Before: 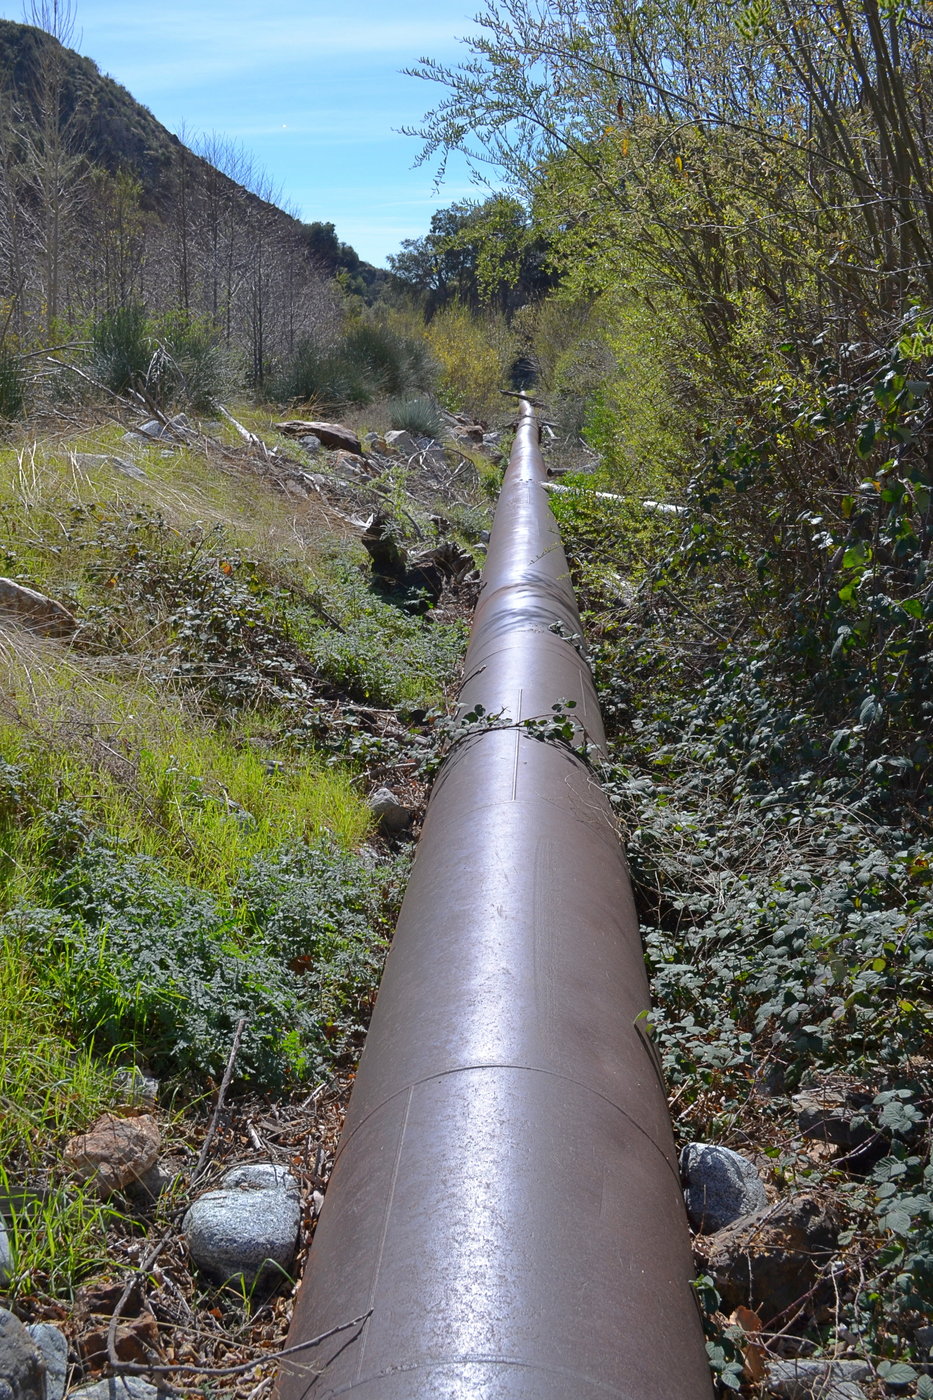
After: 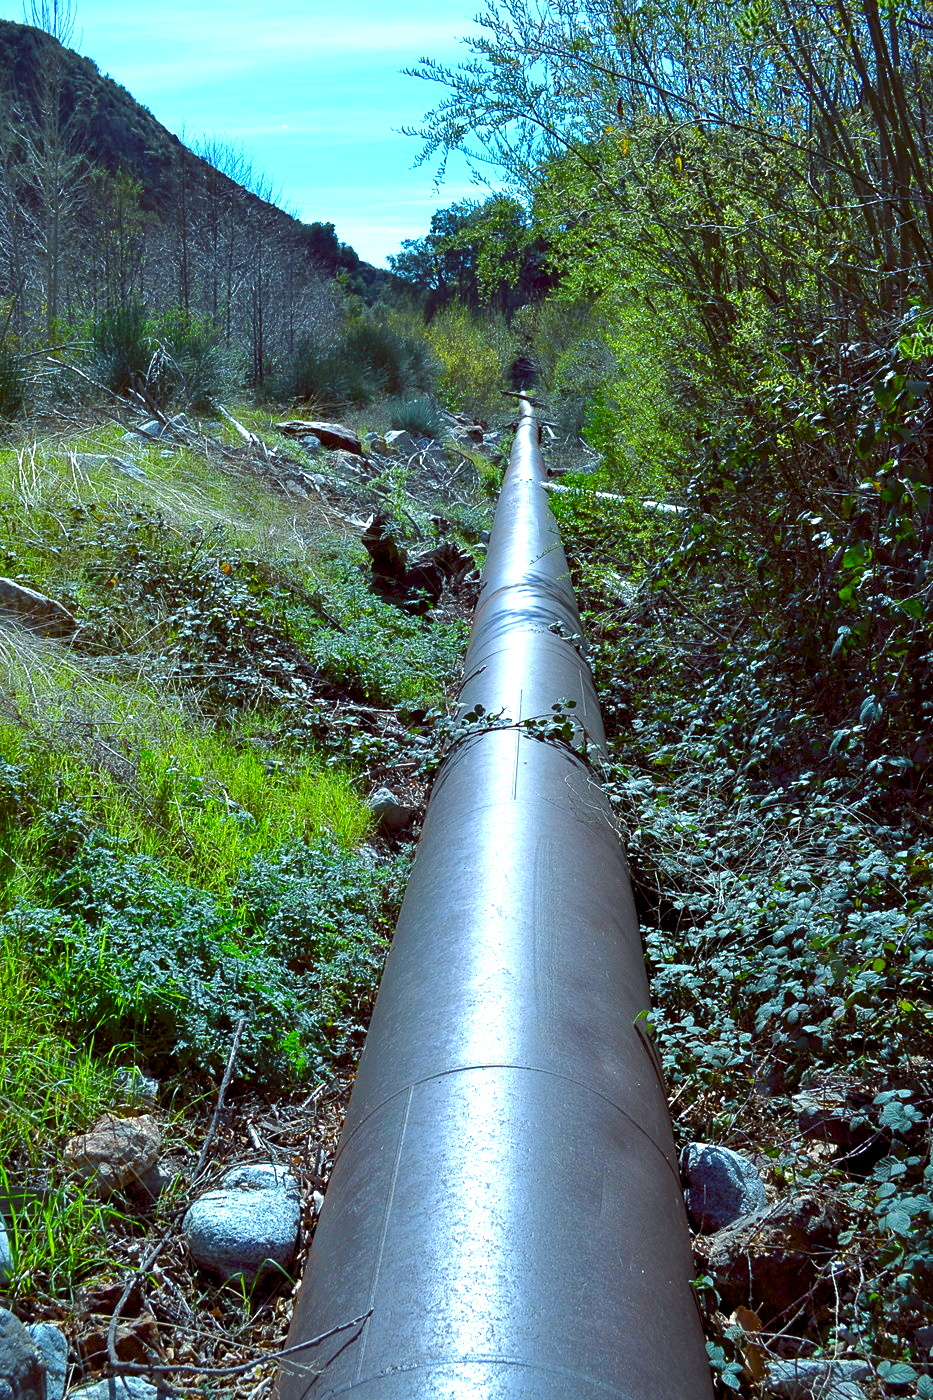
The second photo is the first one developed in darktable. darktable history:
color balance rgb: shadows lift › luminance -7.7%, shadows lift › chroma 2.13%, shadows lift › hue 200.79°, power › luminance -7.77%, power › chroma 2.27%, power › hue 220.69°, highlights gain › luminance 15.15%, highlights gain › chroma 4%, highlights gain › hue 209.35°, global offset › luminance -0.21%, global offset › chroma 0.27%, perceptual saturation grading › global saturation 24.42%, perceptual saturation grading › highlights -24.42%, perceptual saturation grading › mid-tones 24.42%, perceptual saturation grading › shadows 40%, perceptual brilliance grading › global brilliance -5%, perceptual brilliance grading › highlights 24.42%, perceptual brilliance grading › mid-tones 7%, perceptual brilliance grading › shadows -5%
tone curve: curves: ch0 [(0, 0) (0.003, 0.003) (0.011, 0.015) (0.025, 0.031) (0.044, 0.056) (0.069, 0.083) (0.1, 0.113) (0.136, 0.145) (0.177, 0.184) (0.224, 0.225) (0.277, 0.275) (0.335, 0.327) (0.399, 0.385) (0.468, 0.447) (0.543, 0.528) (0.623, 0.611) (0.709, 0.703) (0.801, 0.802) (0.898, 0.902) (1, 1)], preserve colors none
